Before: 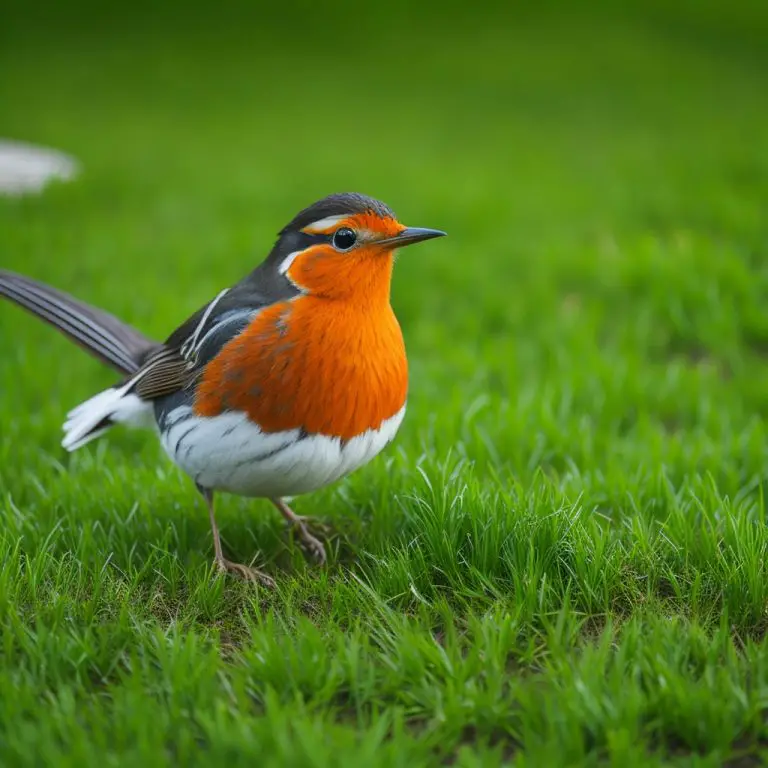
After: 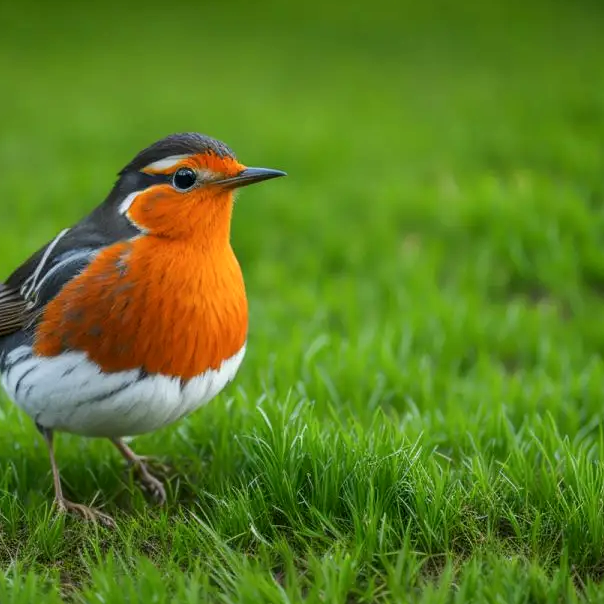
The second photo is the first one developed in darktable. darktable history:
local contrast: on, module defaults
crop and rotate: left 20.918%, top 7.865%, right 0.414%, bottom 13.378%
